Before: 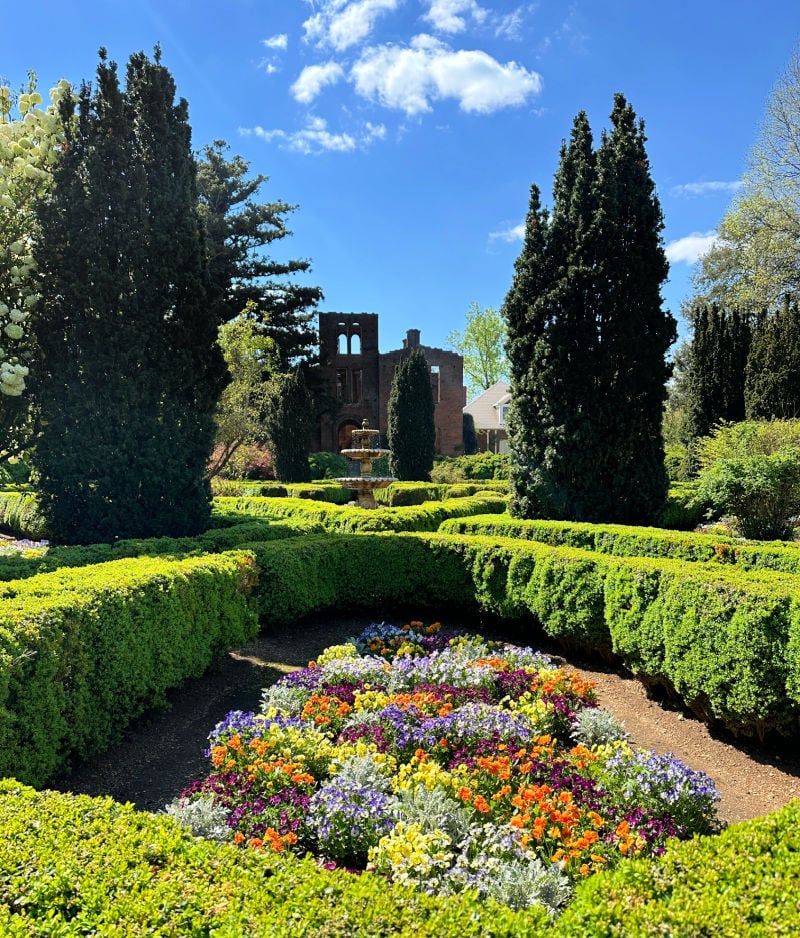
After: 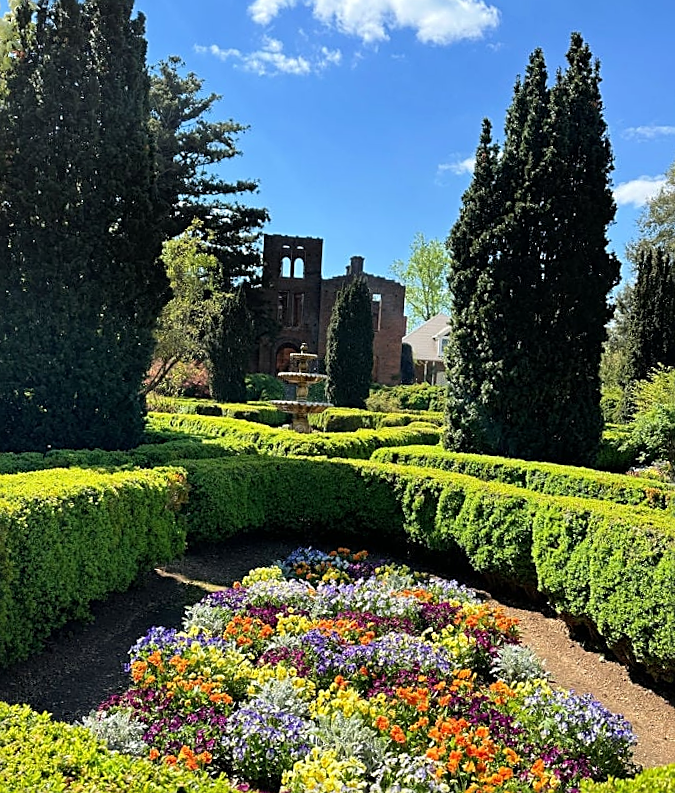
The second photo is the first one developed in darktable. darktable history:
sharpen: on, module defaults
crop and rotate: angle -3.31°, left 5.243%, top 5.184%, right 4.767%, bottom 4.691%
